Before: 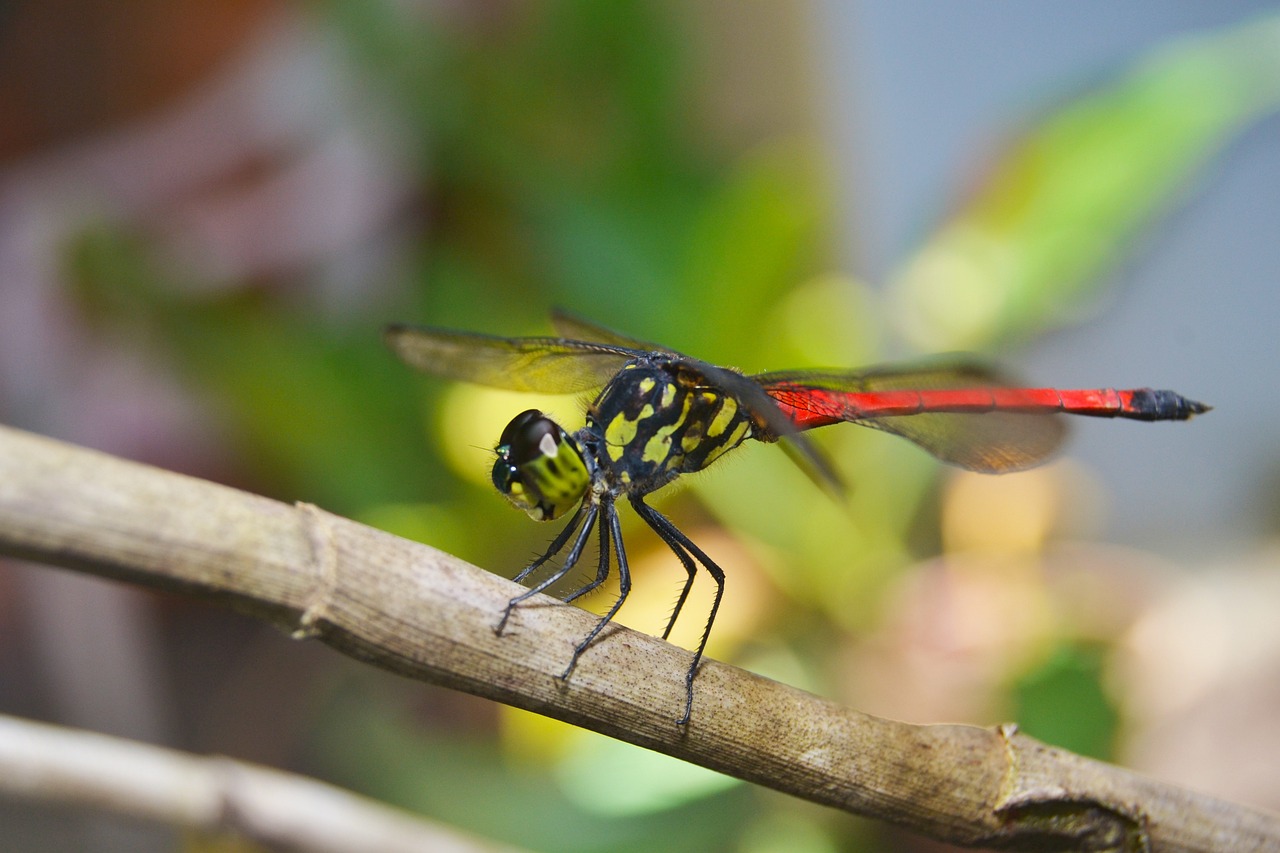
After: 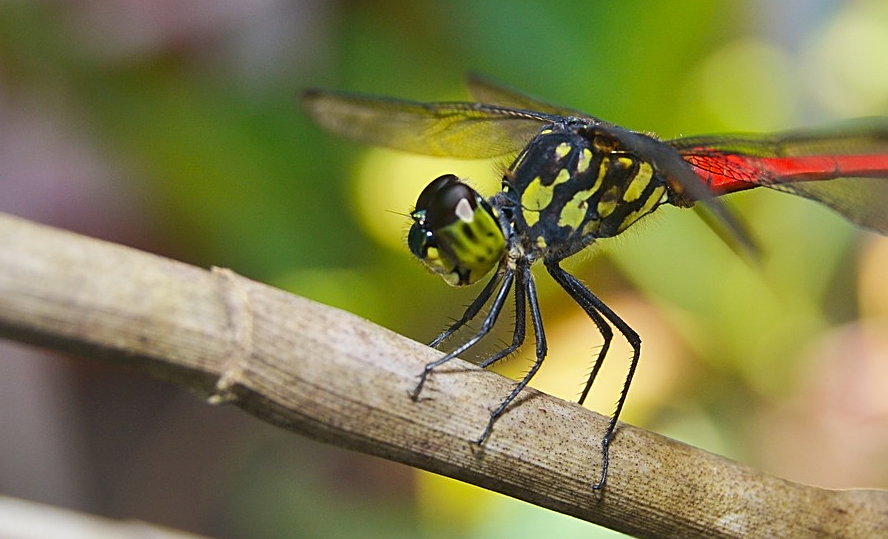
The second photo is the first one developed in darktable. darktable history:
crop: left 6.623%, top 27.648%, right 23.981%, bottom 9.092%
shadows and highlights: shadows 25.37, highlights -23.43, highlights color adjustment 31.87%
sharpen: on, module defaults
